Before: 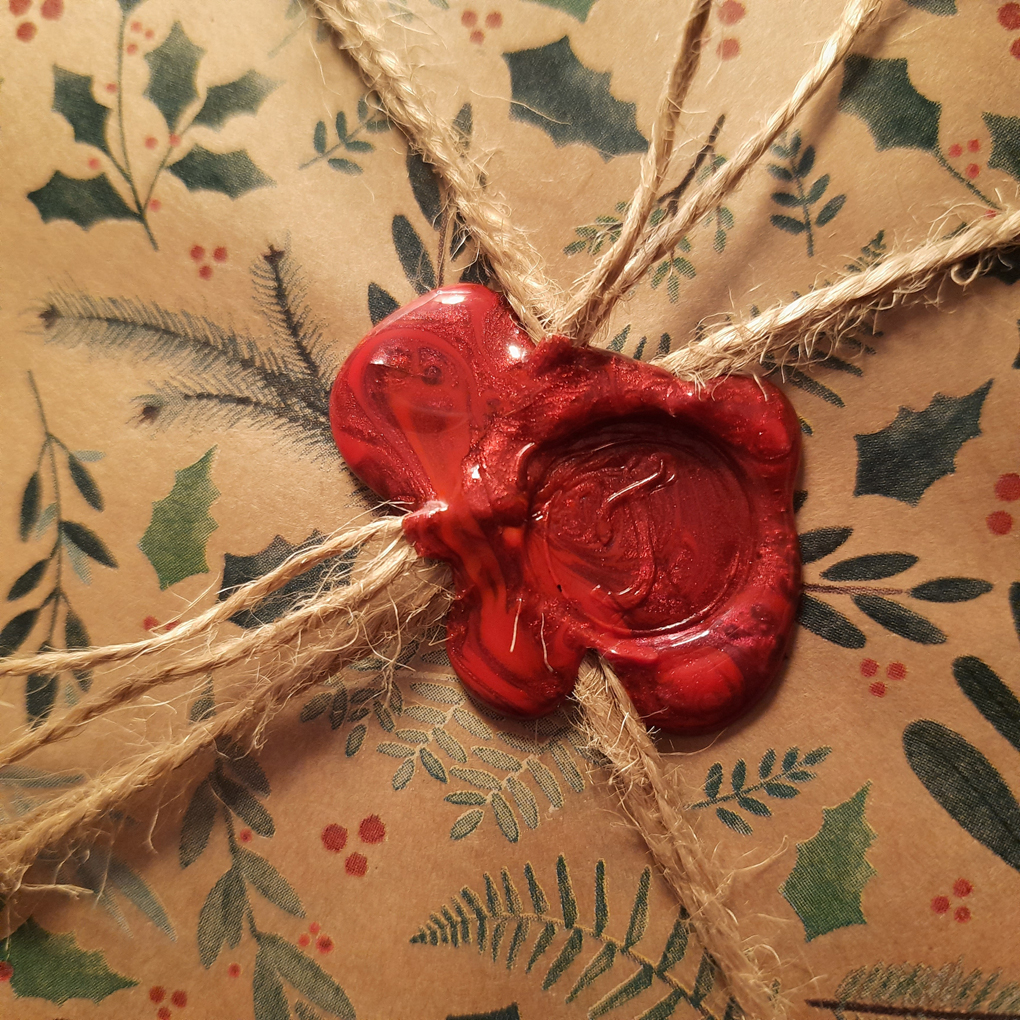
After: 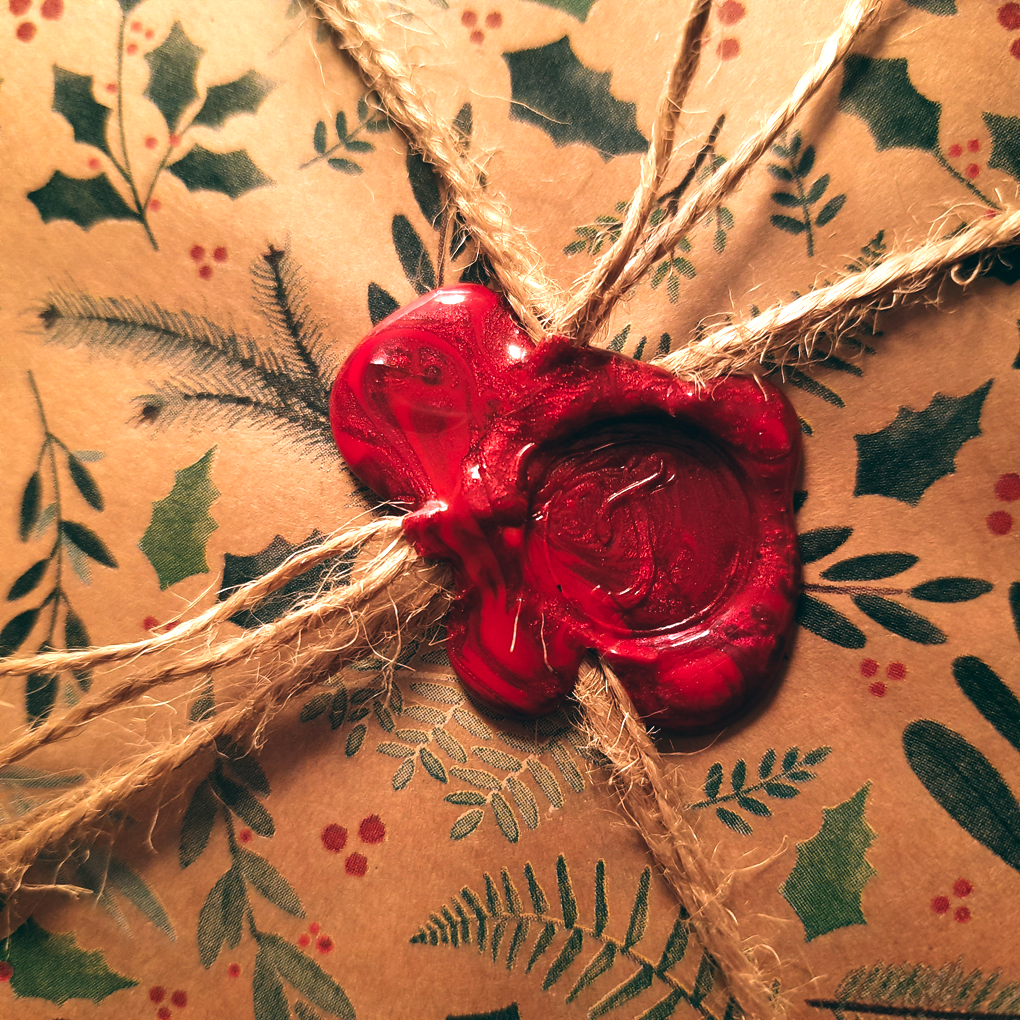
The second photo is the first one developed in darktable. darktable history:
color balance: lift [1.016, 0.983, 1, 1.017], gamma [0.78, 1.018, 1.043, 0.957], gain [0.786, 1.063, 0.937, 1.017], input saturation 118.26%, contrast 13.43%, contrast fulcrum 21.62%, output saturation 82.76%
exposure: exposure 0.661 EV, compensate highlight preservation false
